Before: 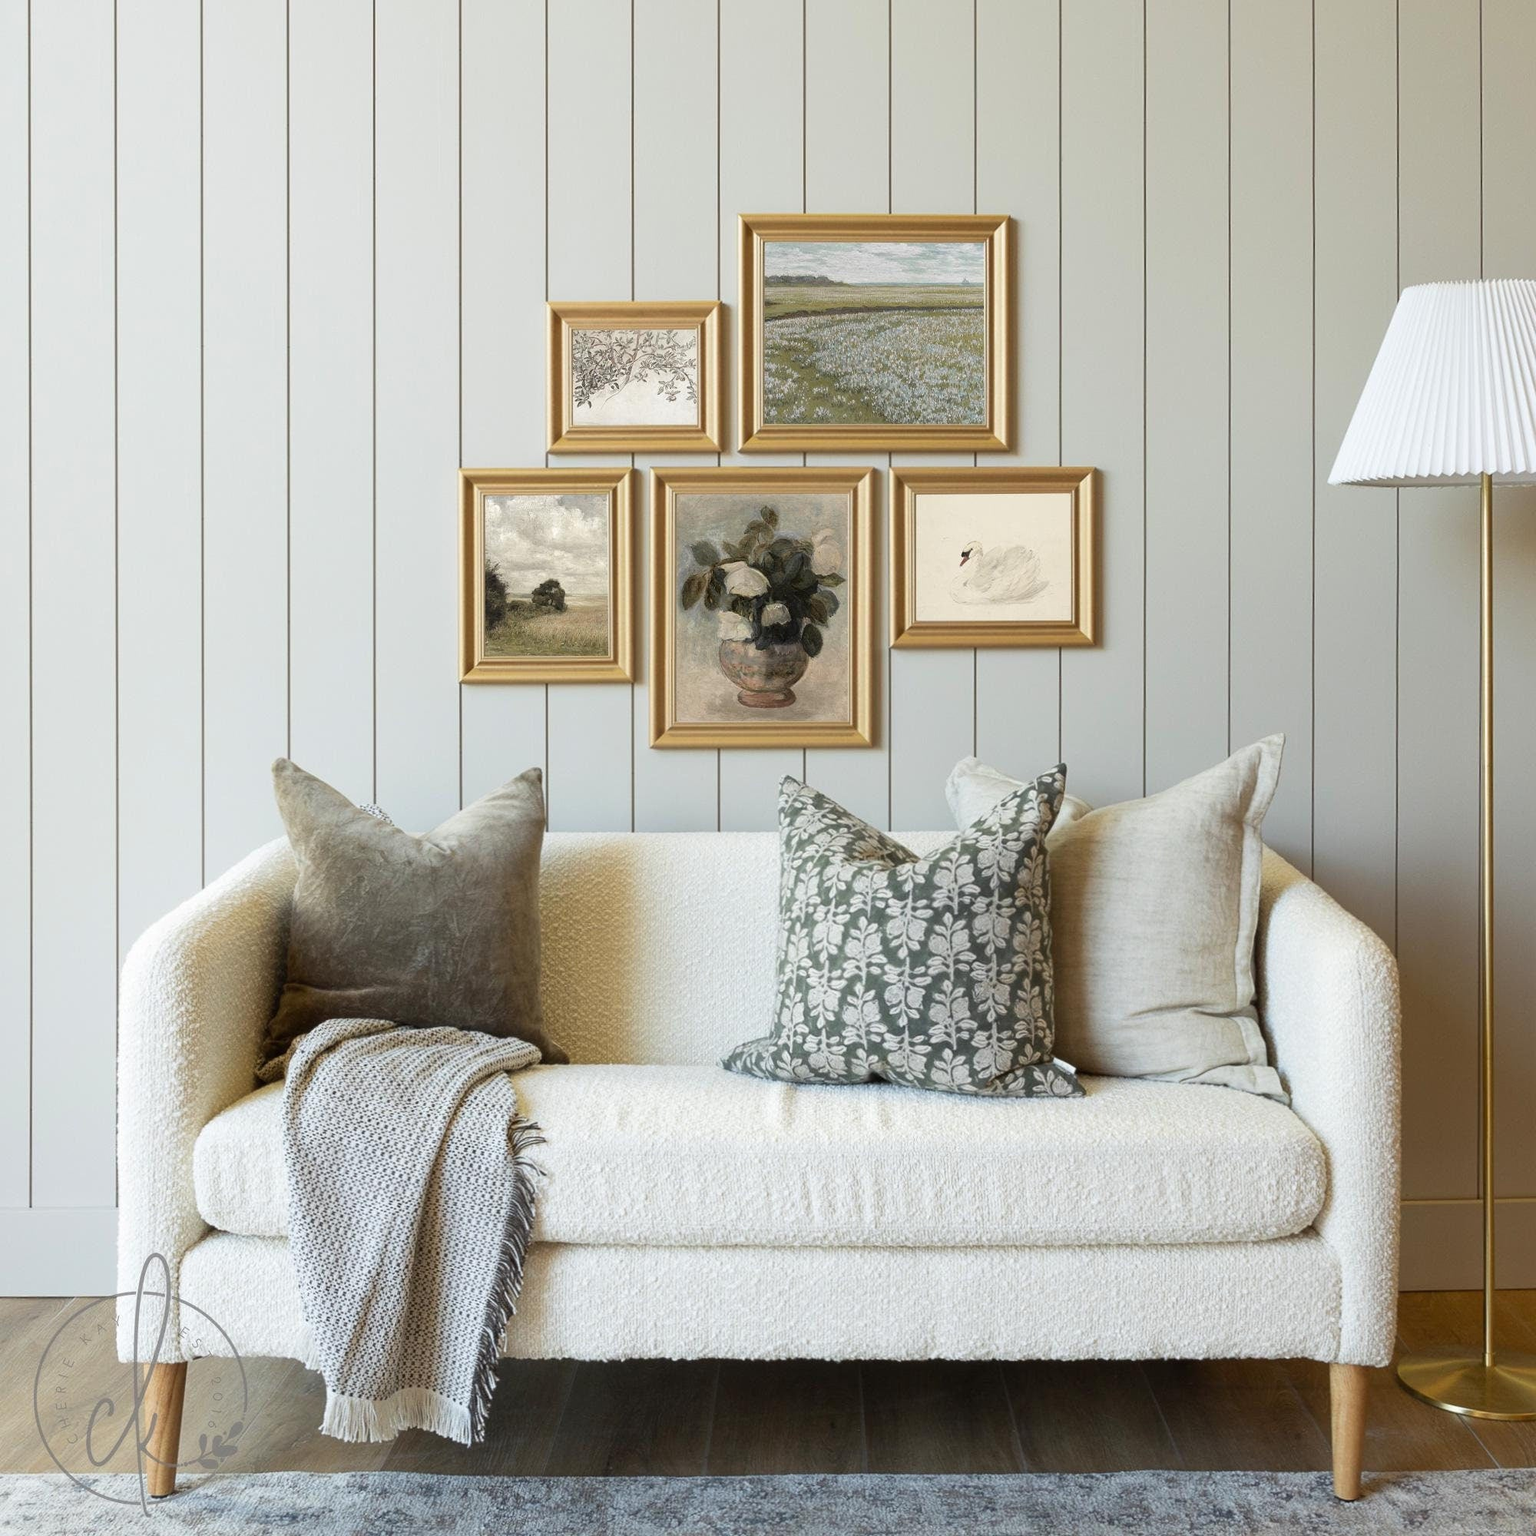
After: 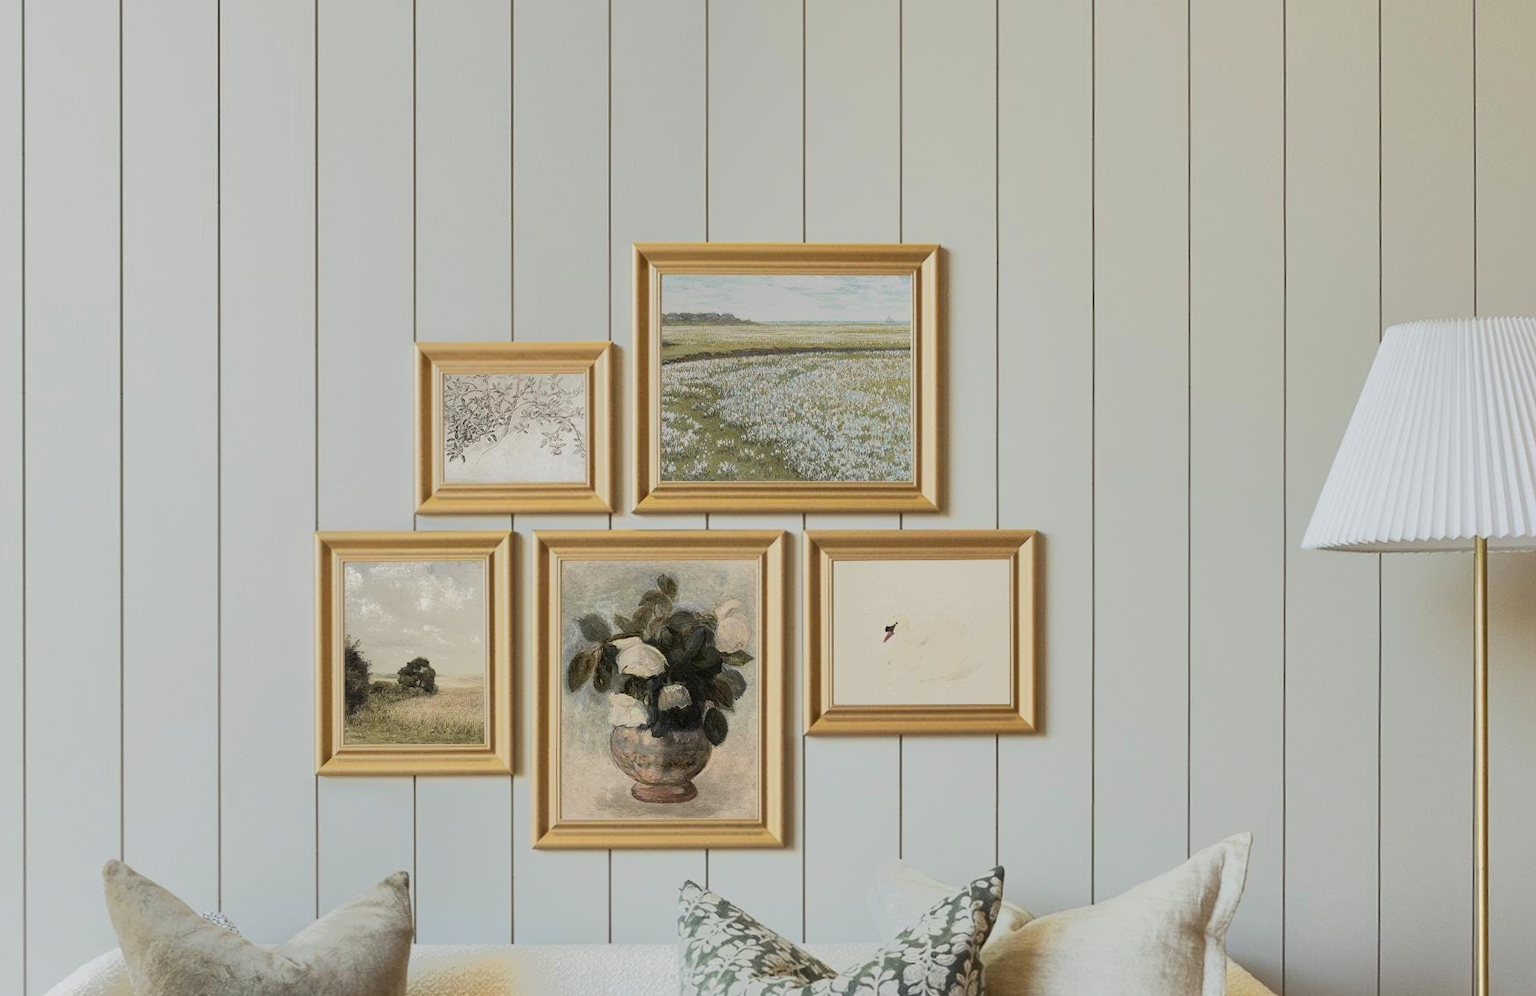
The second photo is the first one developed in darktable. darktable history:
crop and rotate: left 11.812%, bottom 42.776%
tone equalizer: -7 EV -0.63 EV, -6 EV 1 EV, -5 EV -0.45 EV, -4 EV 0.43 EV, -3 EV 0.41 EV, -2 EV 0.15 EV, -1 EV -0.15 EV, +0 EV -0.39 EV, smoothing diameter 25%, edges refinement/feathering 10, preserve details guided filter
color zones: curves: ch0 [(0.068, 0.464) (0.25, 0.5) (0.48, 0.508) (0.75, 0.536) (0.886, 0.476) (0.967, 0.456)]; ch1 [(0.066, 0.456) (0.25, 0.5) (0.616, 0.508) (0.746, 0.56) (0.934, 0.444)]
color balance rgb: on, module defaults
